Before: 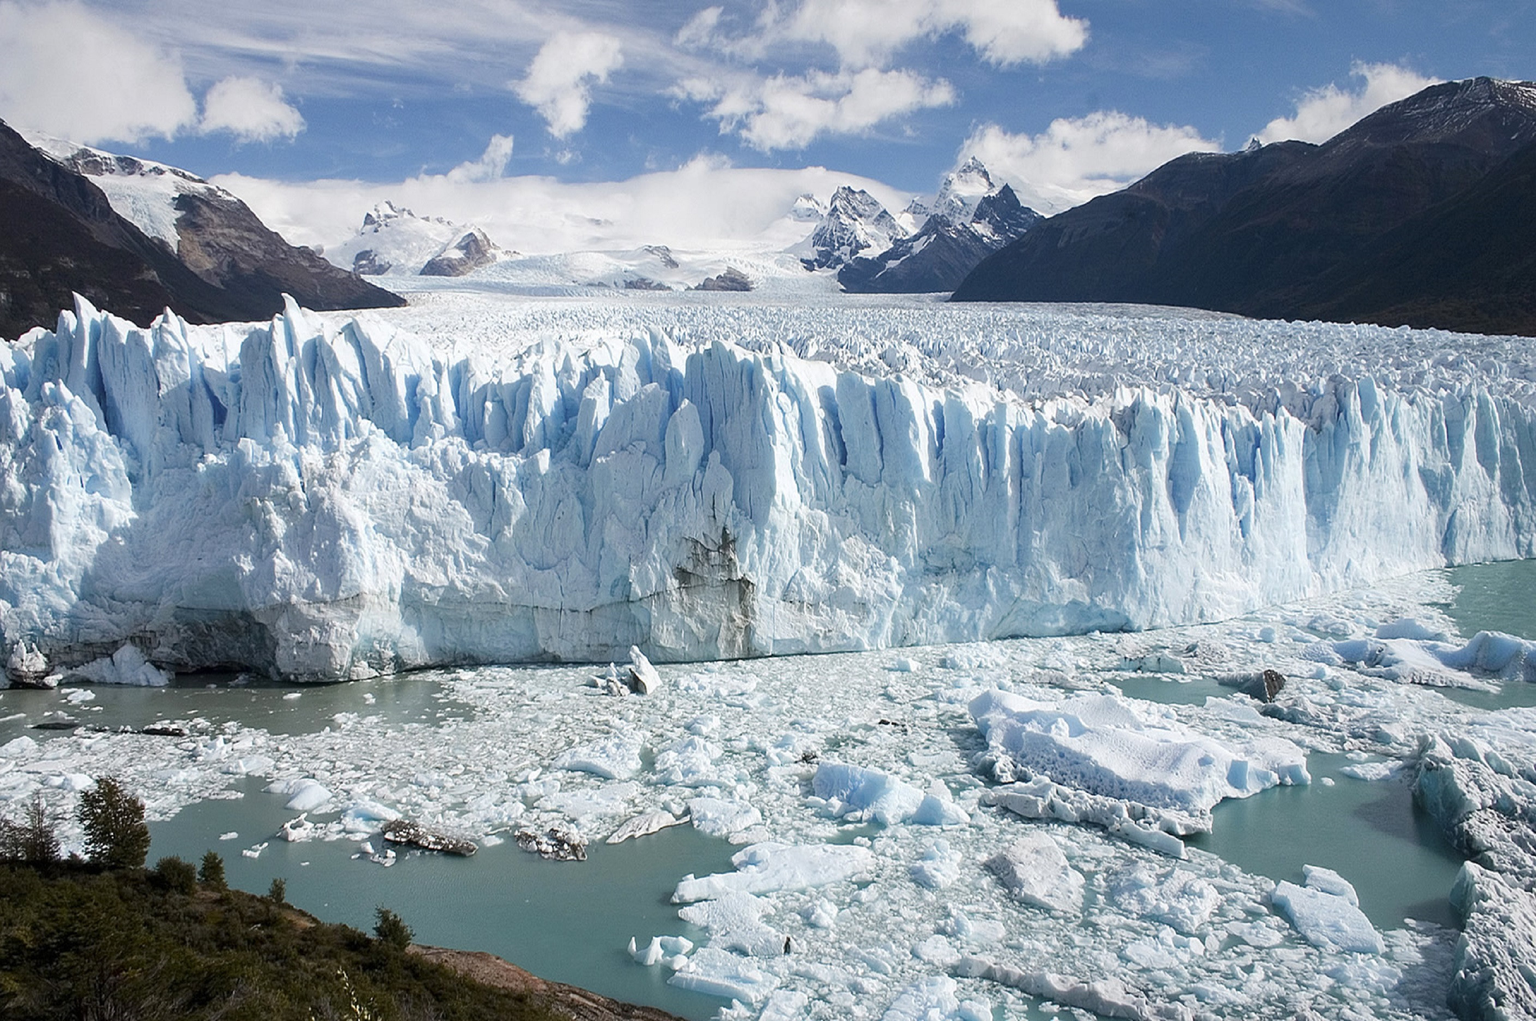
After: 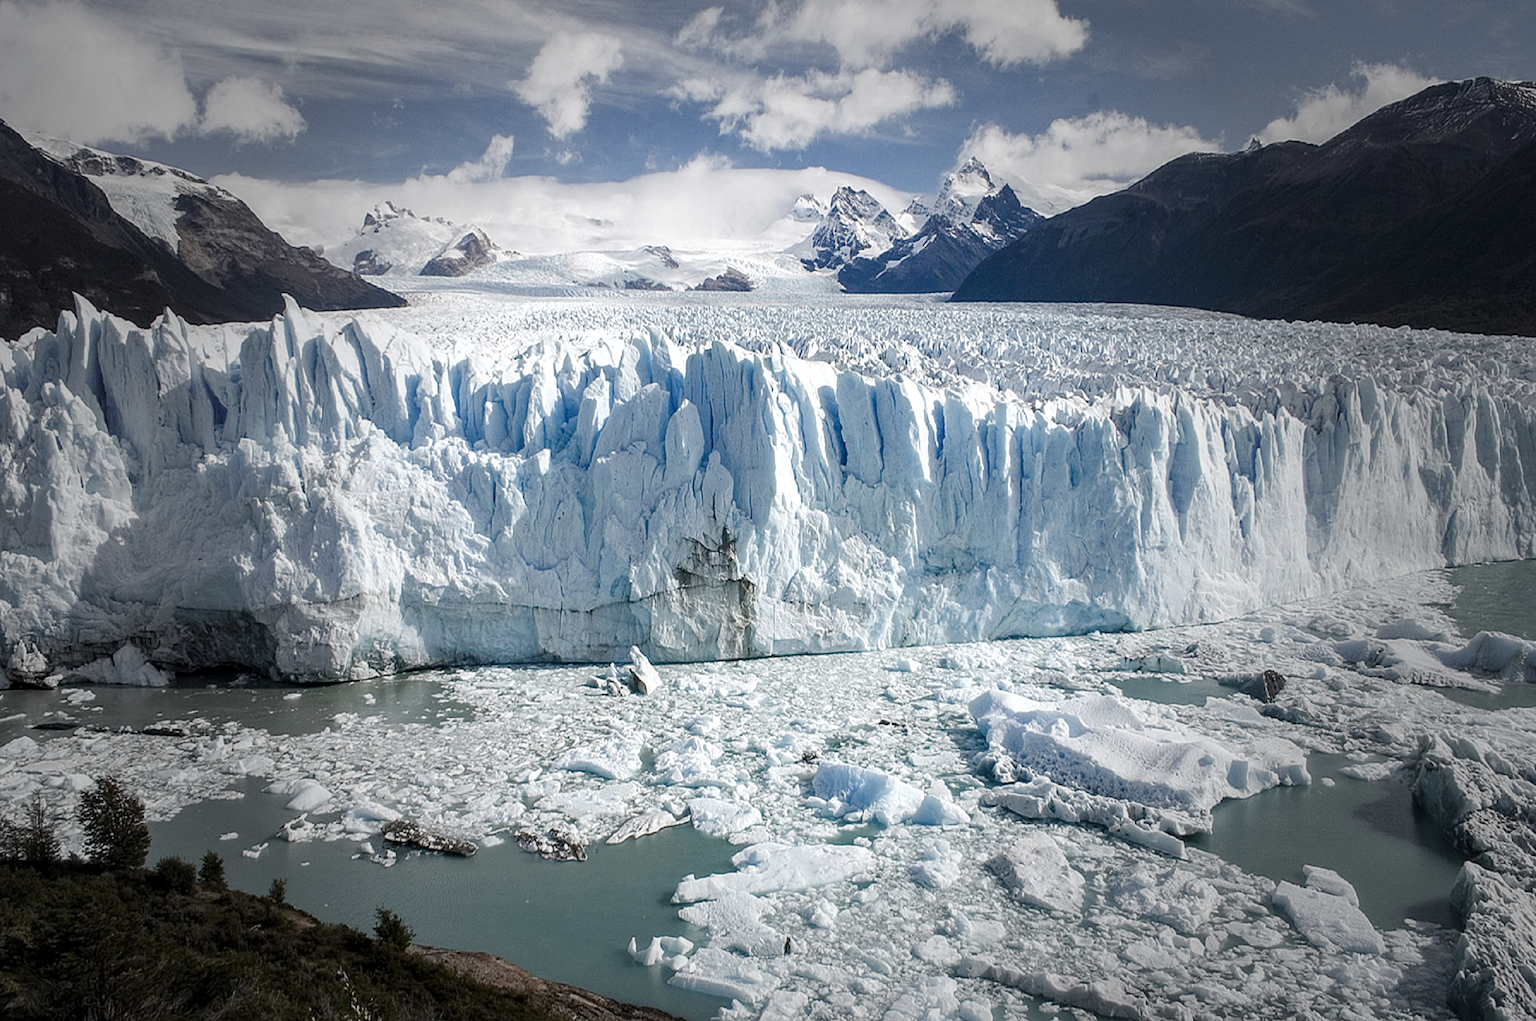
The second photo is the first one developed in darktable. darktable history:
local contrast: detail 130%
color balance rgb: perceptual saturation grading › global saturation 20%, perceptual saturation grading › highlights -50.266%, perceptual saturation grading › shadows 30.511%
vignetting: fall-off start 39.91%, fall-off radius 39.88%, unbound false
